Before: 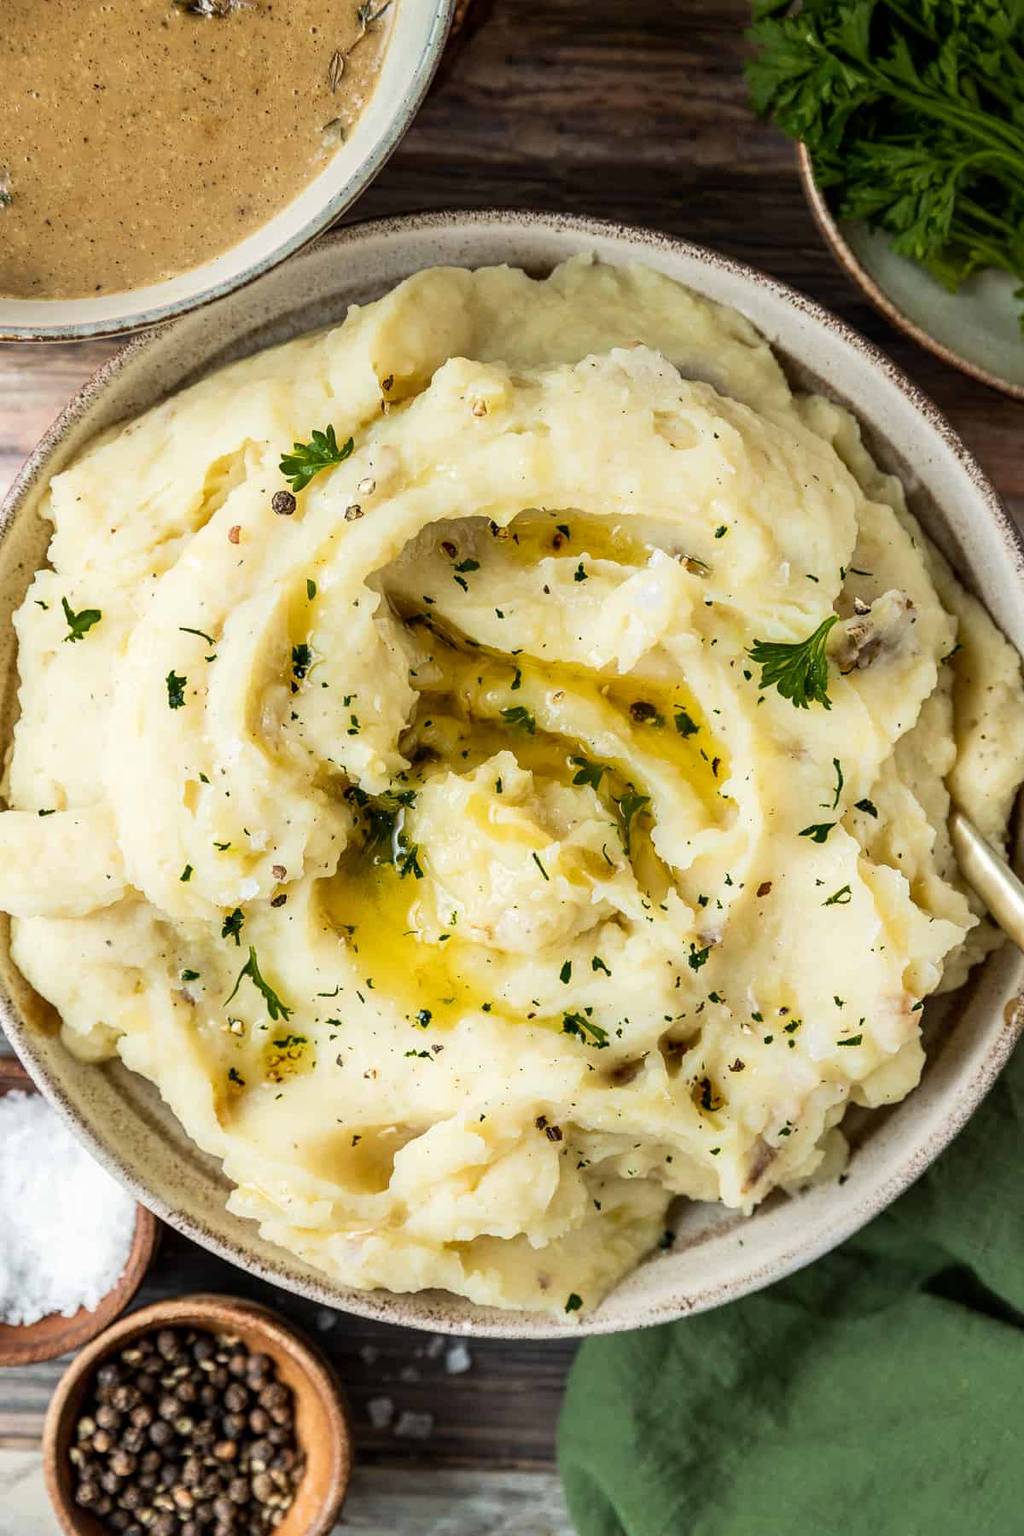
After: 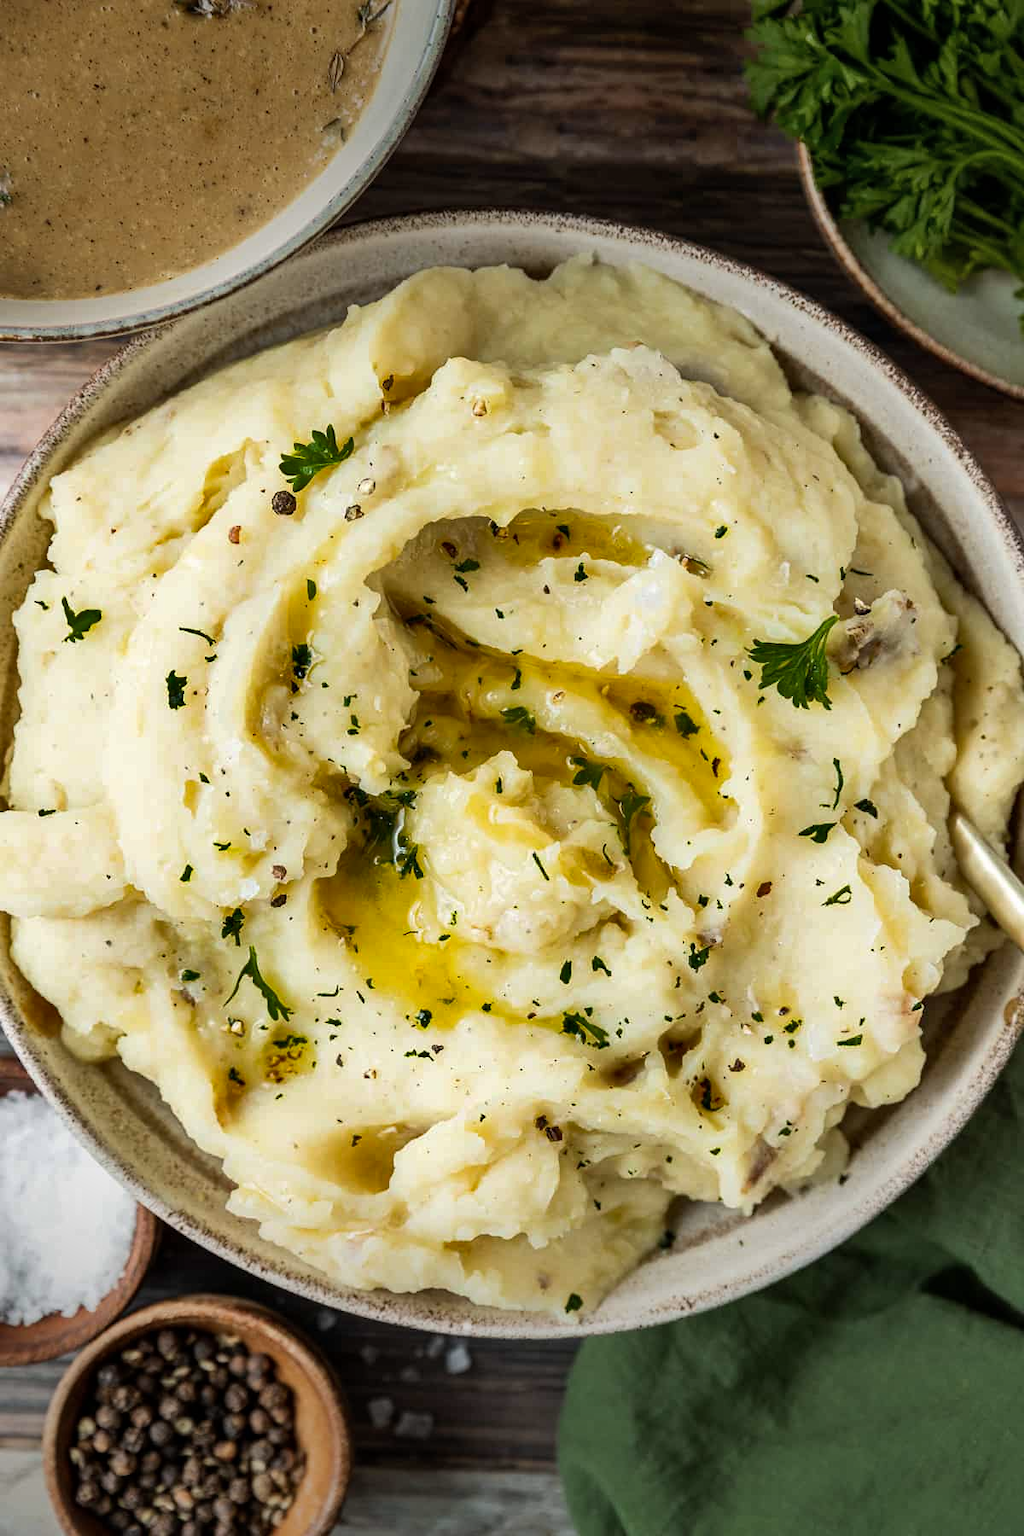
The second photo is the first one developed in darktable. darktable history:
shadows and highlights: shadows 52.53, soften with gaussian
vignetting: fall-off start 78.53%, saturation -0.019, width/height ratio 1.328
